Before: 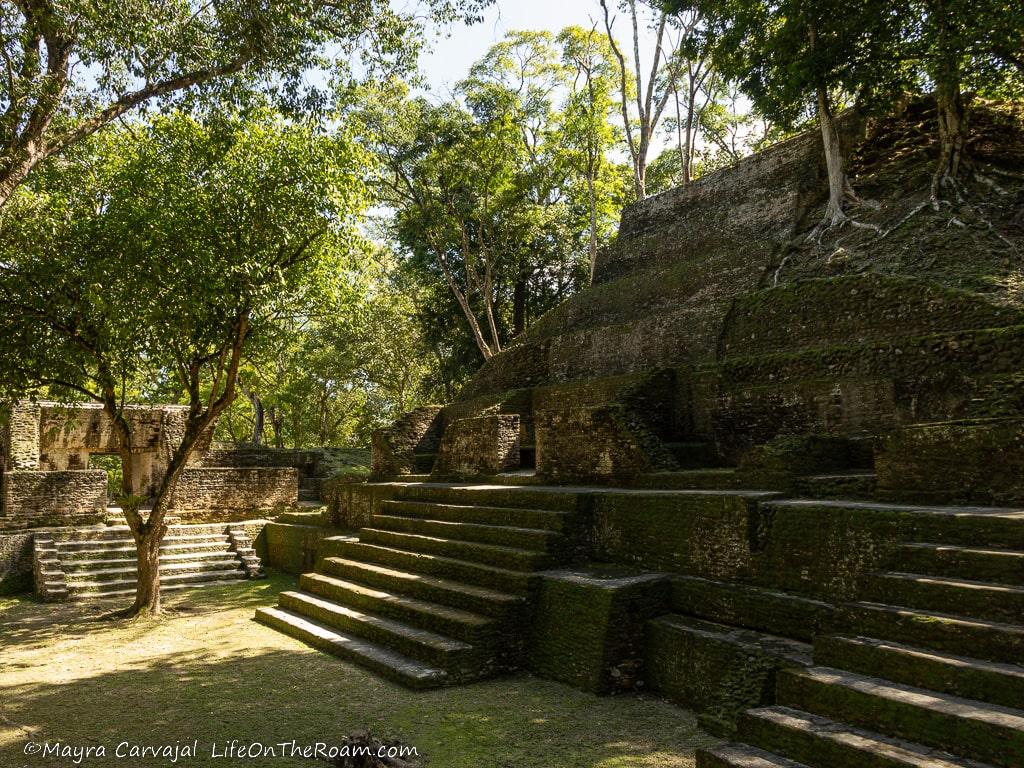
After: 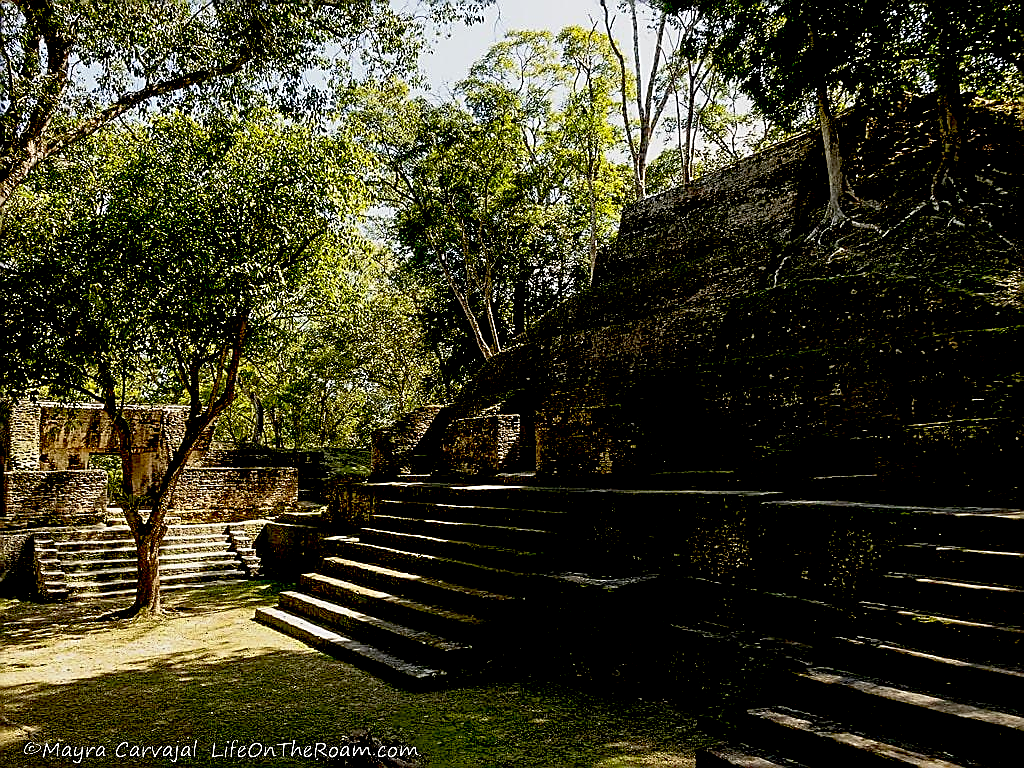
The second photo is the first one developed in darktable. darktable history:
exposure: black level correction 0.046, exposure -0.232 EV, compensate exposure bias true, compensate highlight preservation false
sharpen: radius 1.4, amount 1.244, threshold 0.669
